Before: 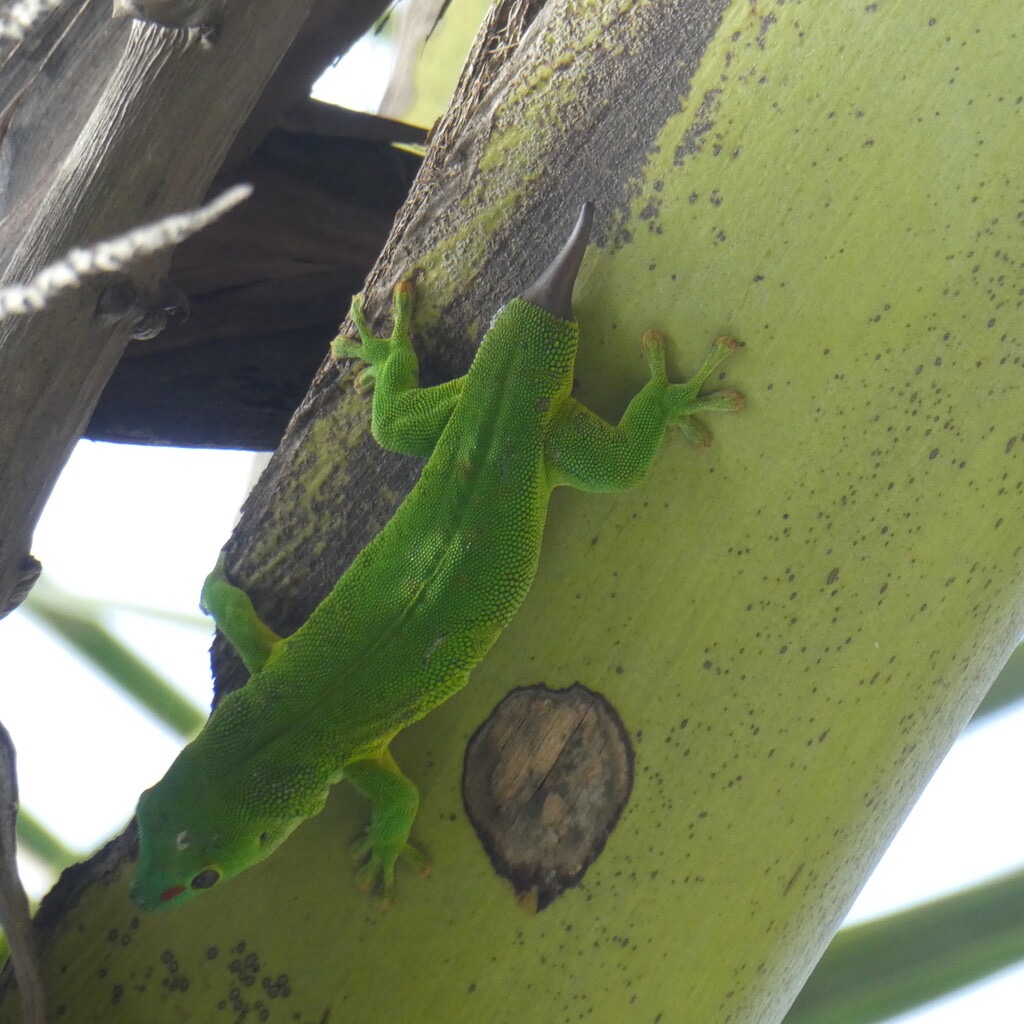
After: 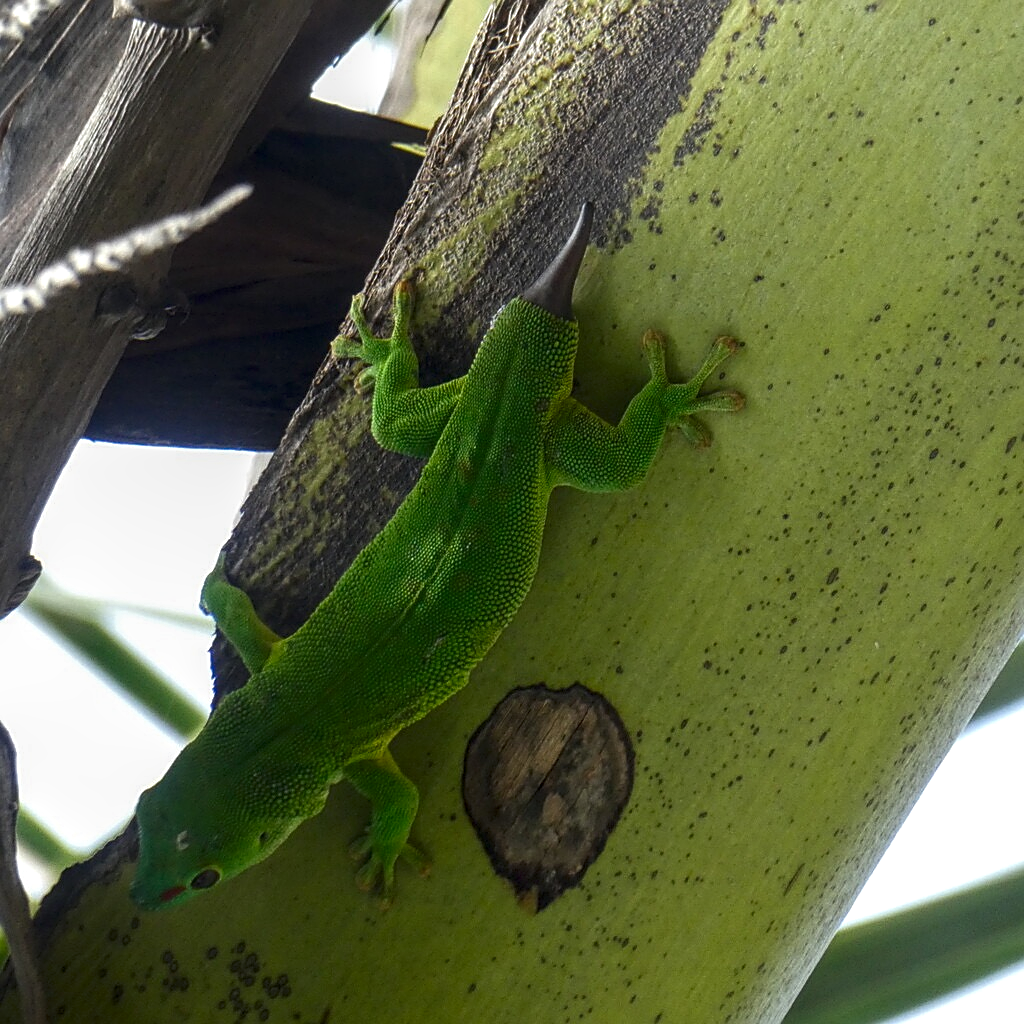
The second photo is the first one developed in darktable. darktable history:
sharpen: on, module defaults
local contrast: detail 142%
contrast brightness saturation: brightness -0.197, saturation 0.083
